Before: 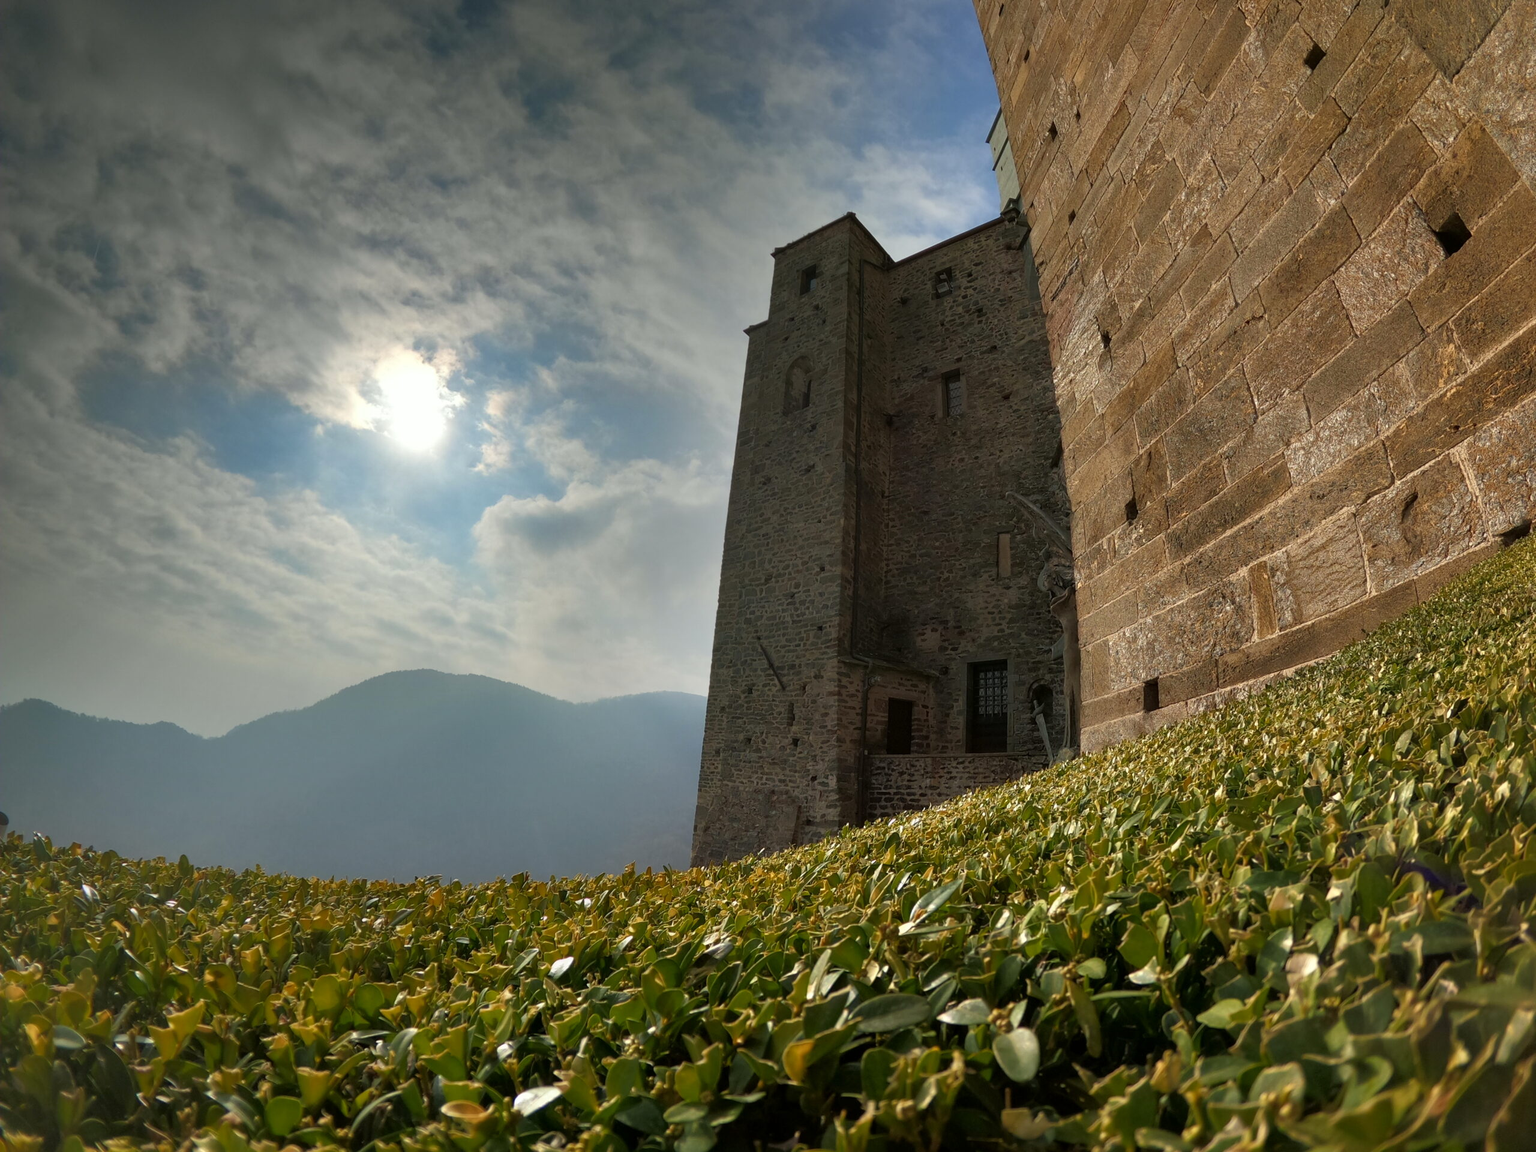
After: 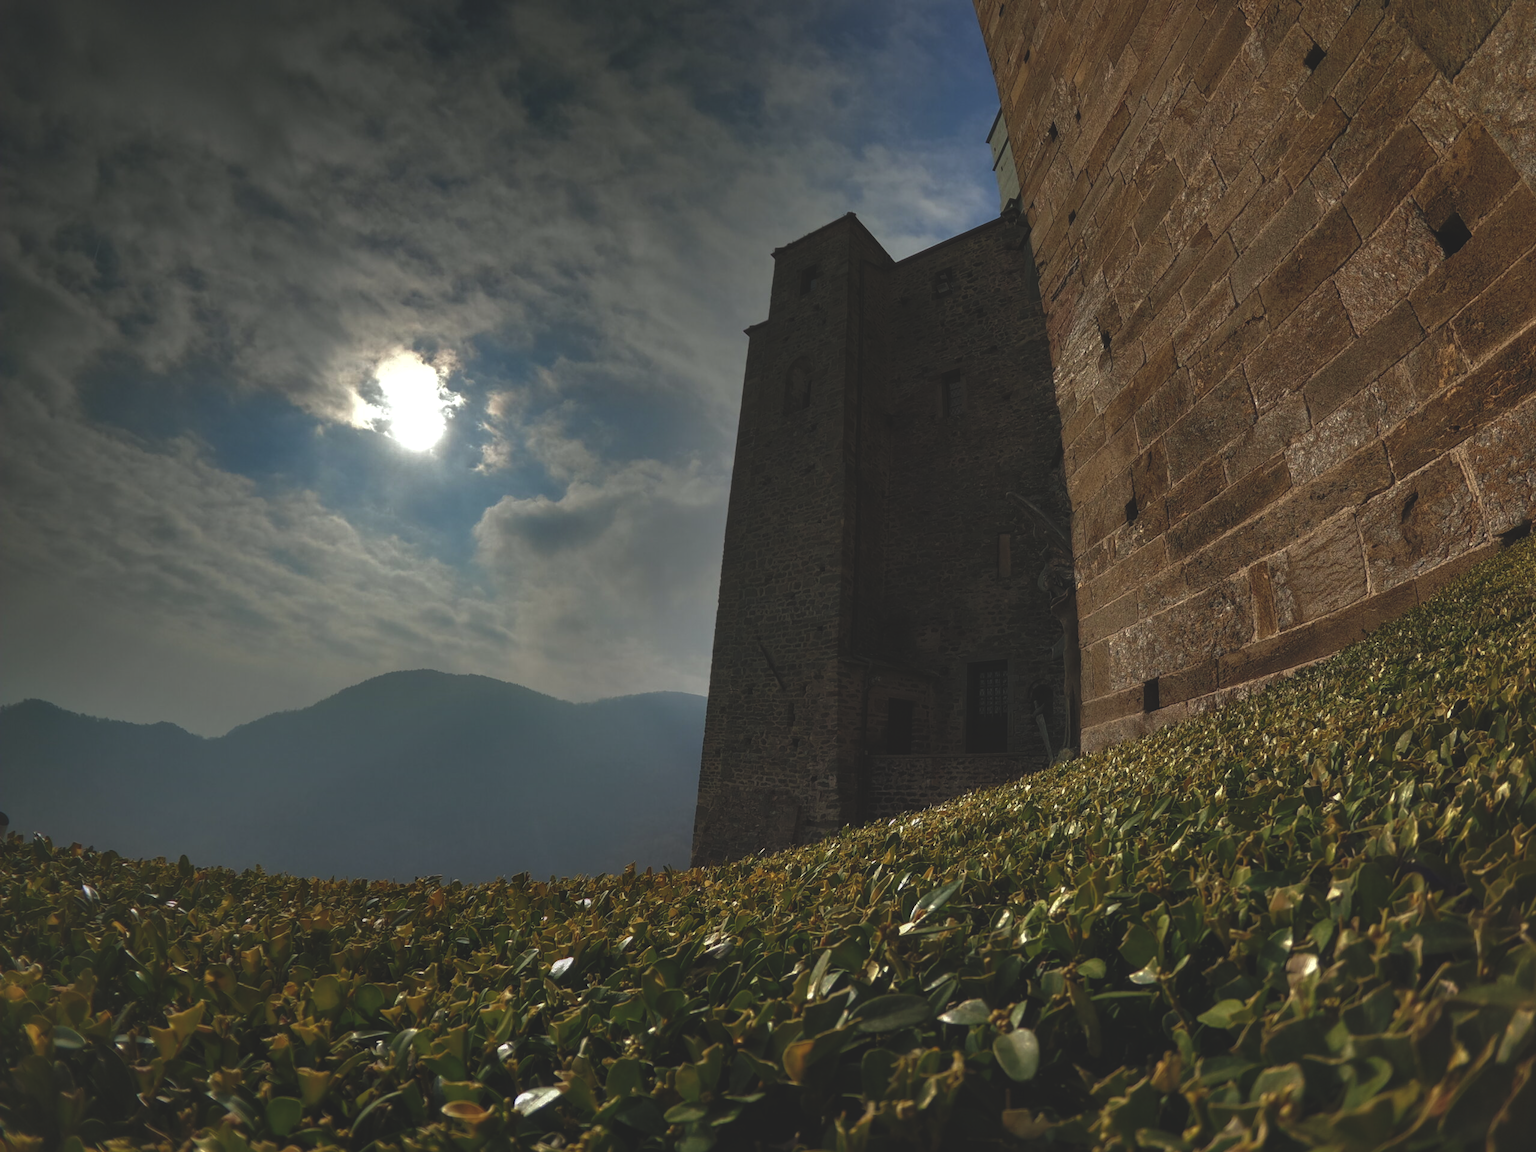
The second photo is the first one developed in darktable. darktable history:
local contrast: on, module defaults
base curve: curves: ch0 [(0, 0) (0.841, 0.609) (1, 1)]
rgb curve: curves: ch0 [(0, 0.186) (0.314, 0.284) (0.775, 0.708) (1, 1)], compensate middle gray true, preserve colors none
